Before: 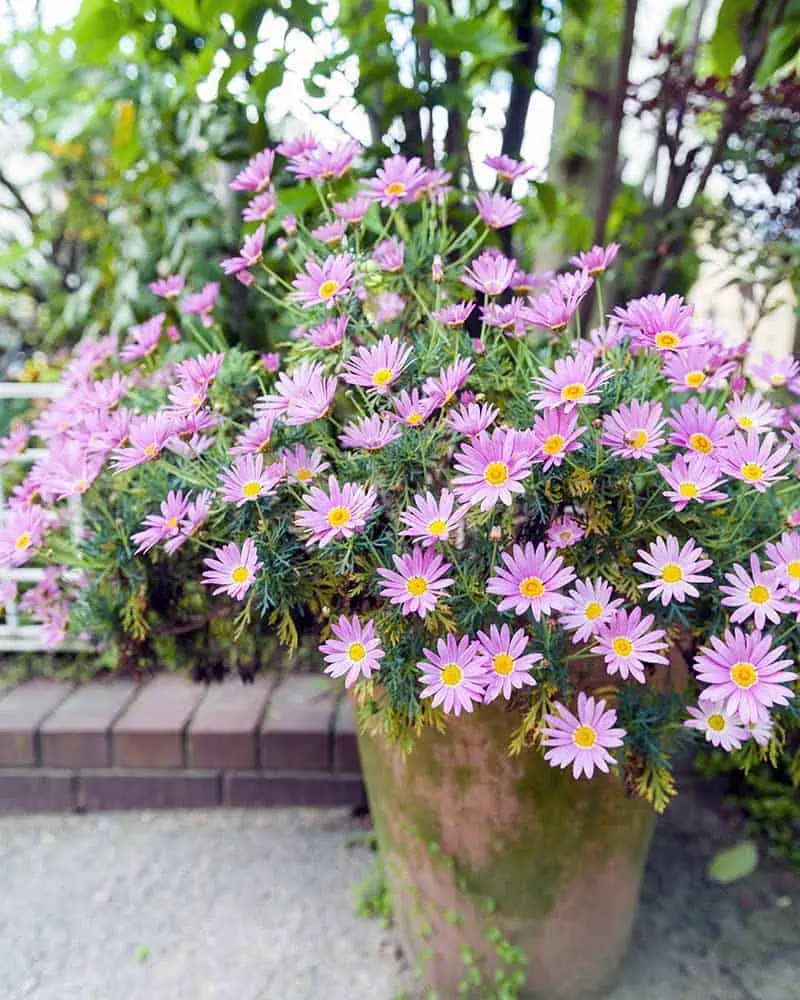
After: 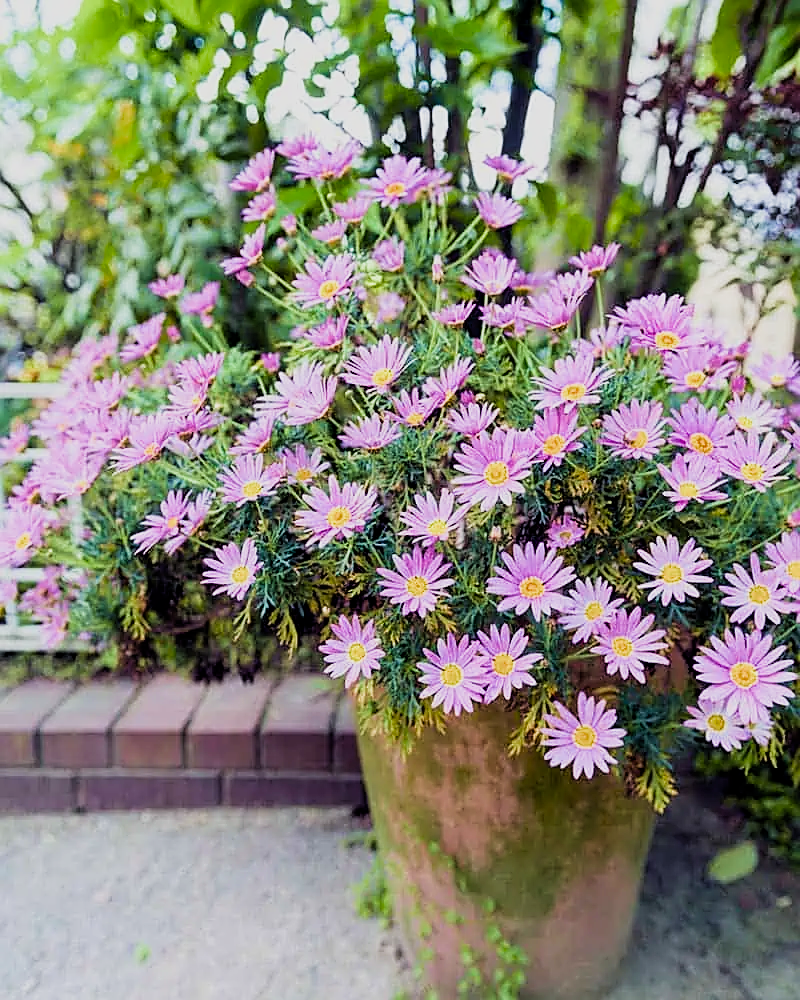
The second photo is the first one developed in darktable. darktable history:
velvia: on, module defaults
filmic rgb: middle gray luminance 9.29%, black relative exposure -10.53 EV, white relative exposure 3.43 EV, threshold 2.95 EV, target black luminance 0%, hardness 5.97, latitude 59.62%, contrast 1.091, highlights saturation mix 4.01%, shadows ↔ highlights balance 29.06%, color science v5 (2021), contrast in shadows safe, contrast in highlights safe, enable highlight reconstruction true
sharpen: on, module defaults
